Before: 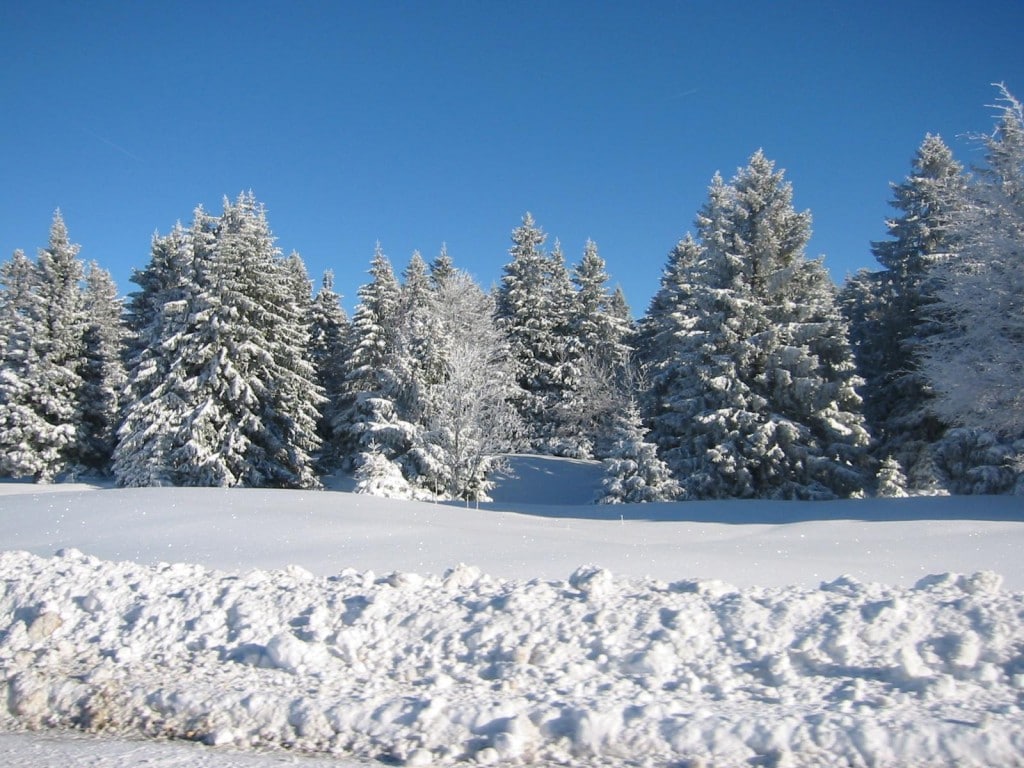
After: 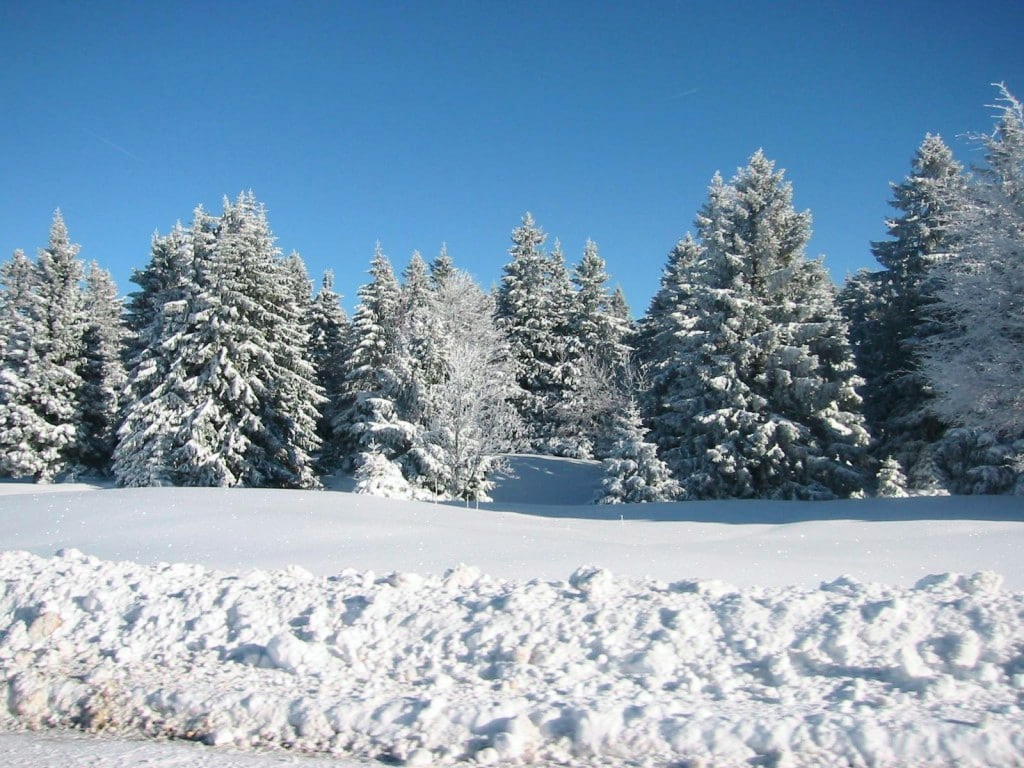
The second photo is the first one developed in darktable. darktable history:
tone curve: curves: ch0 [(0, 0.01) (0.037, 0.032) (0.131, 0.108) (0.275, 0.258) (0.483, 0.512) (0.61, 0.661) (0.696, 0.742) (0.792, 0.834) (0.911, 0.936) (0.997, 0.995)]; ch1 [(0, 0) (0.308, 0.29) (0.425, 0.411) (0.503, 0.502) (0.529, 0.543) (0.683, 0.706) (0.746, 0.77) (1, 1)]; ch2 [(0, 0) (0.225, 0.214) (0.334, 0.339) (0.401, 0.415) (0.485, 0.487) (0.502, 0.502) (0.525, 0.523) (0.545, 0.552) (0.587, 0.61) (0.636, 0.654) (0.711, 0.729) (0.845, 0.855) (0.998, 0.977)], color space Lab, independent channels, preserve colors none
